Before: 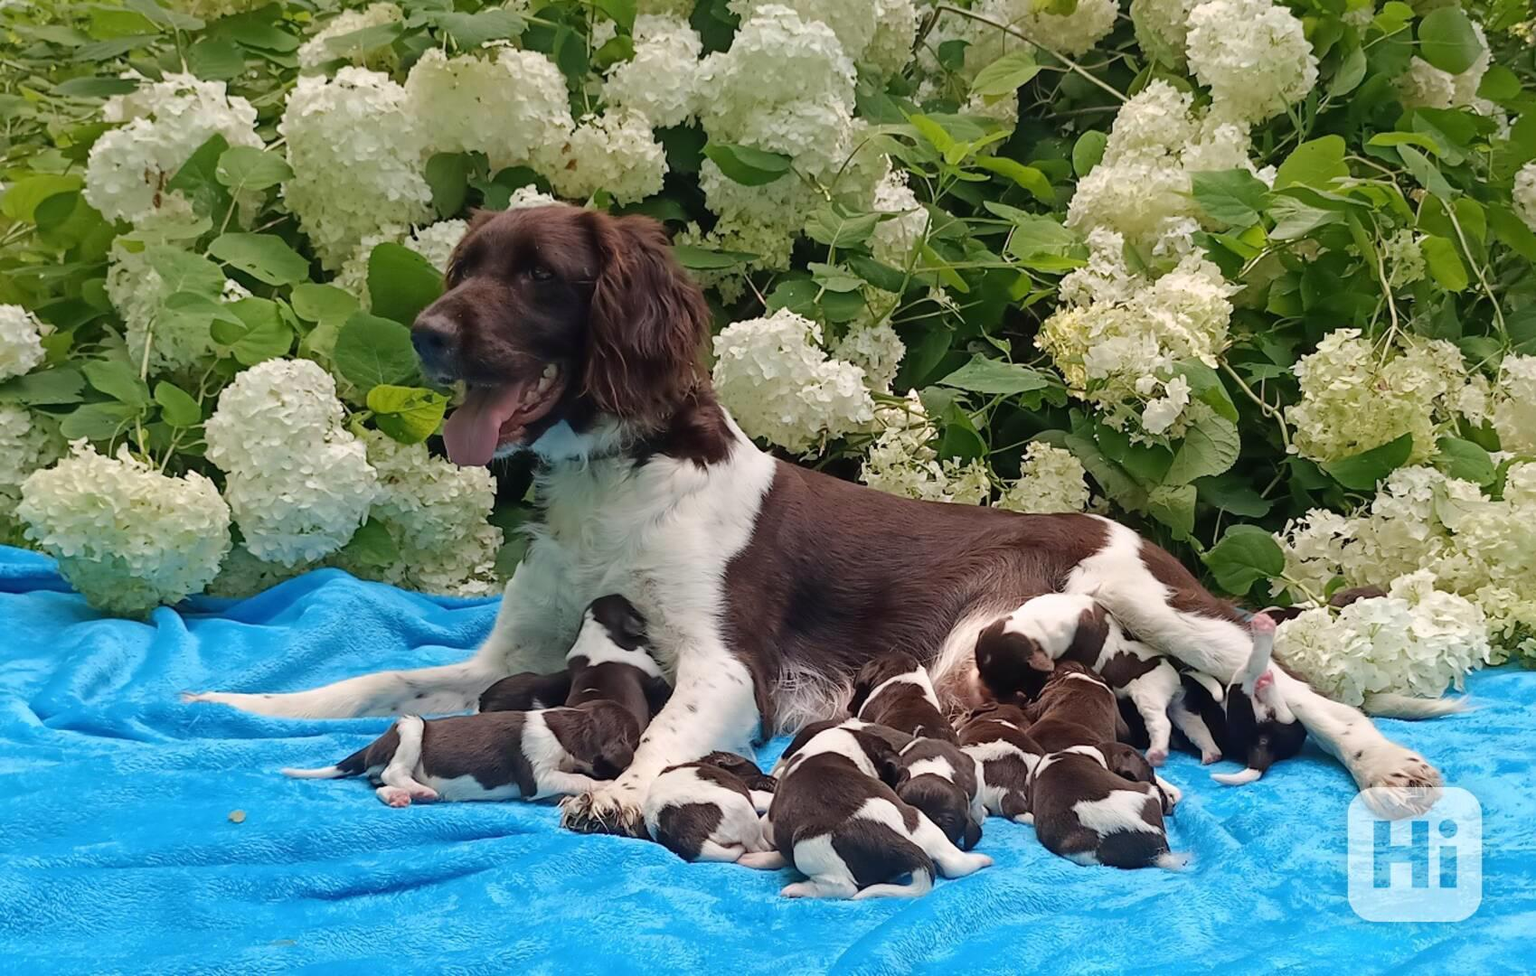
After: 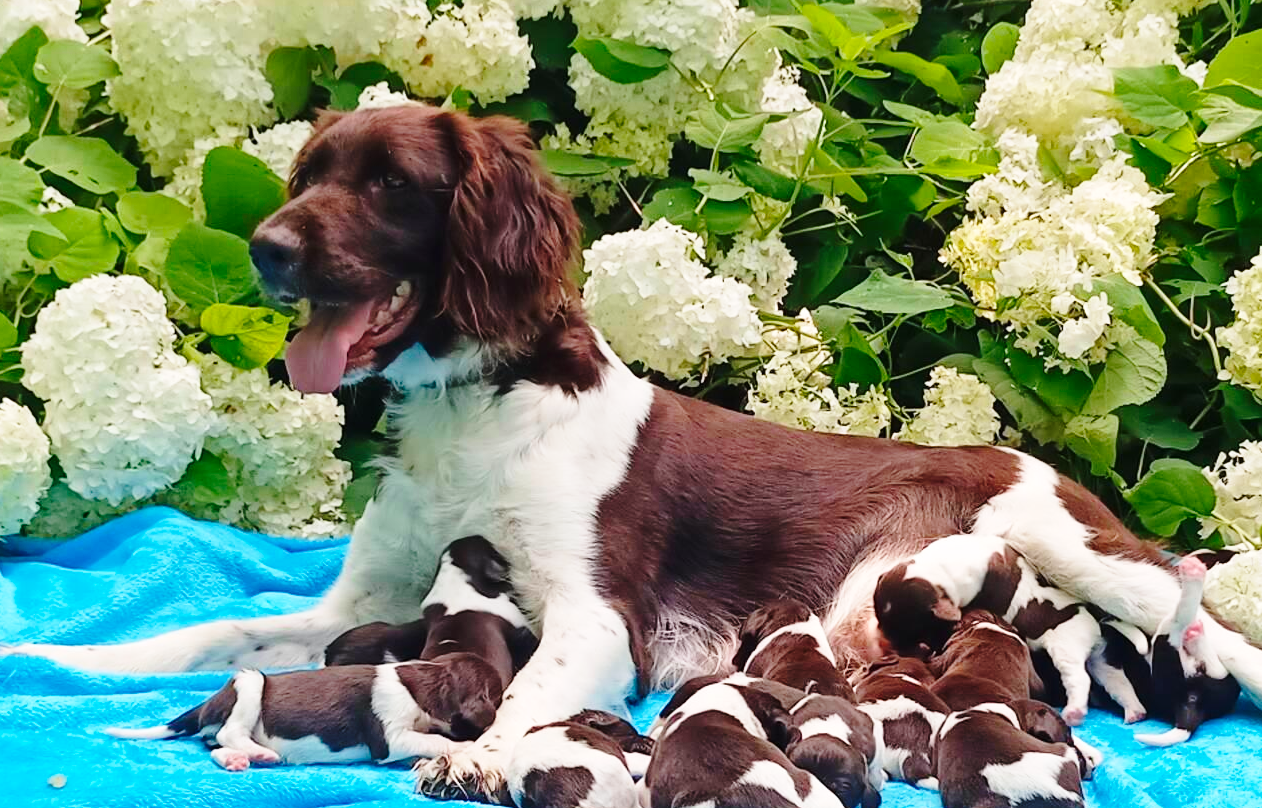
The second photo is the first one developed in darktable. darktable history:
base curve: curves: ch0 [(0, 0) (0.028, 0.03) (0.121, 0.232) (0.46, 0.748) (0.859, 0.968) (1, 1)], preserve colors none
crop and rotate: left 12.156%, top 11.334%, right 13.52%, bottom 13.838%
